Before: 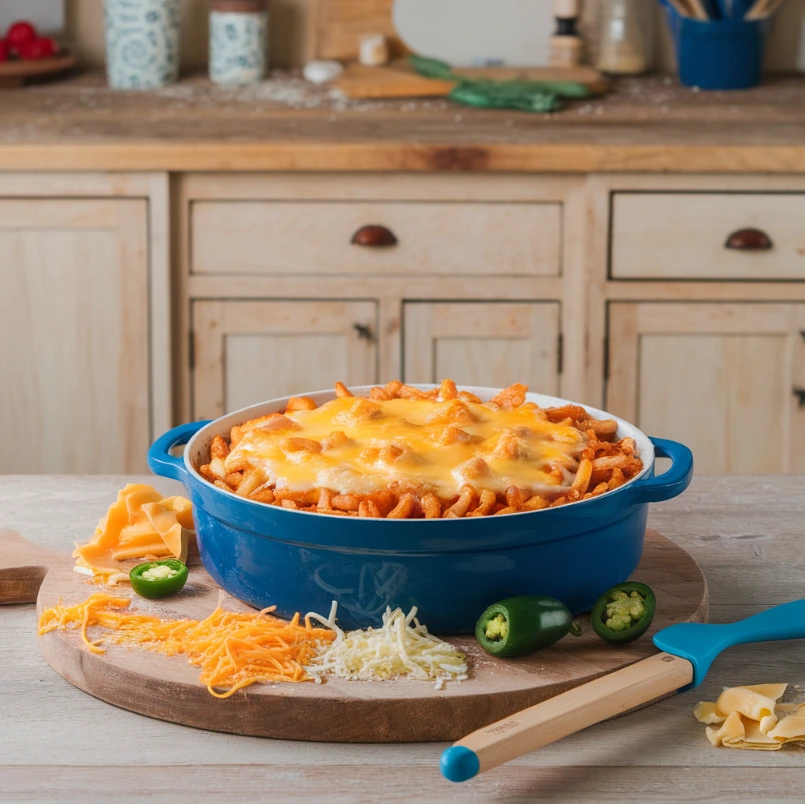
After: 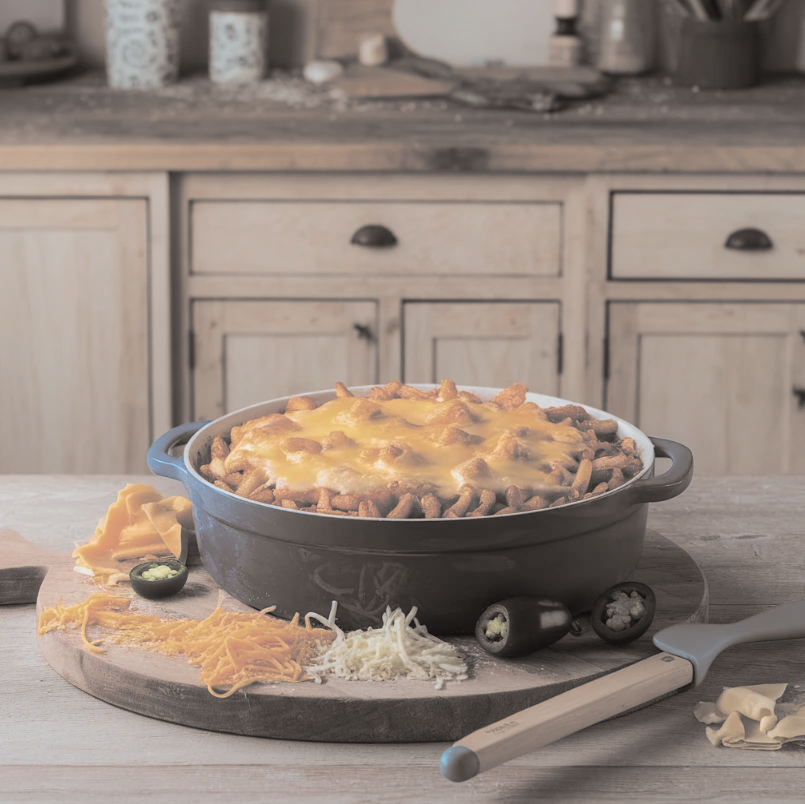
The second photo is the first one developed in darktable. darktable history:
contrast equalizer: octaves 7, y [[0.6 ×6], [0.55 ×6], [0 ×6], [0 ×6], [0 ×6]], mix -0.3
tone equalizer: on, module defaults
white balance: red 0.988, blue 1.017
split-toning: shadows › hue 26°, shadows › saturation 0.09, highlights › hue 40°, highlights › saturation 0.18, balance -63, compress 0%
